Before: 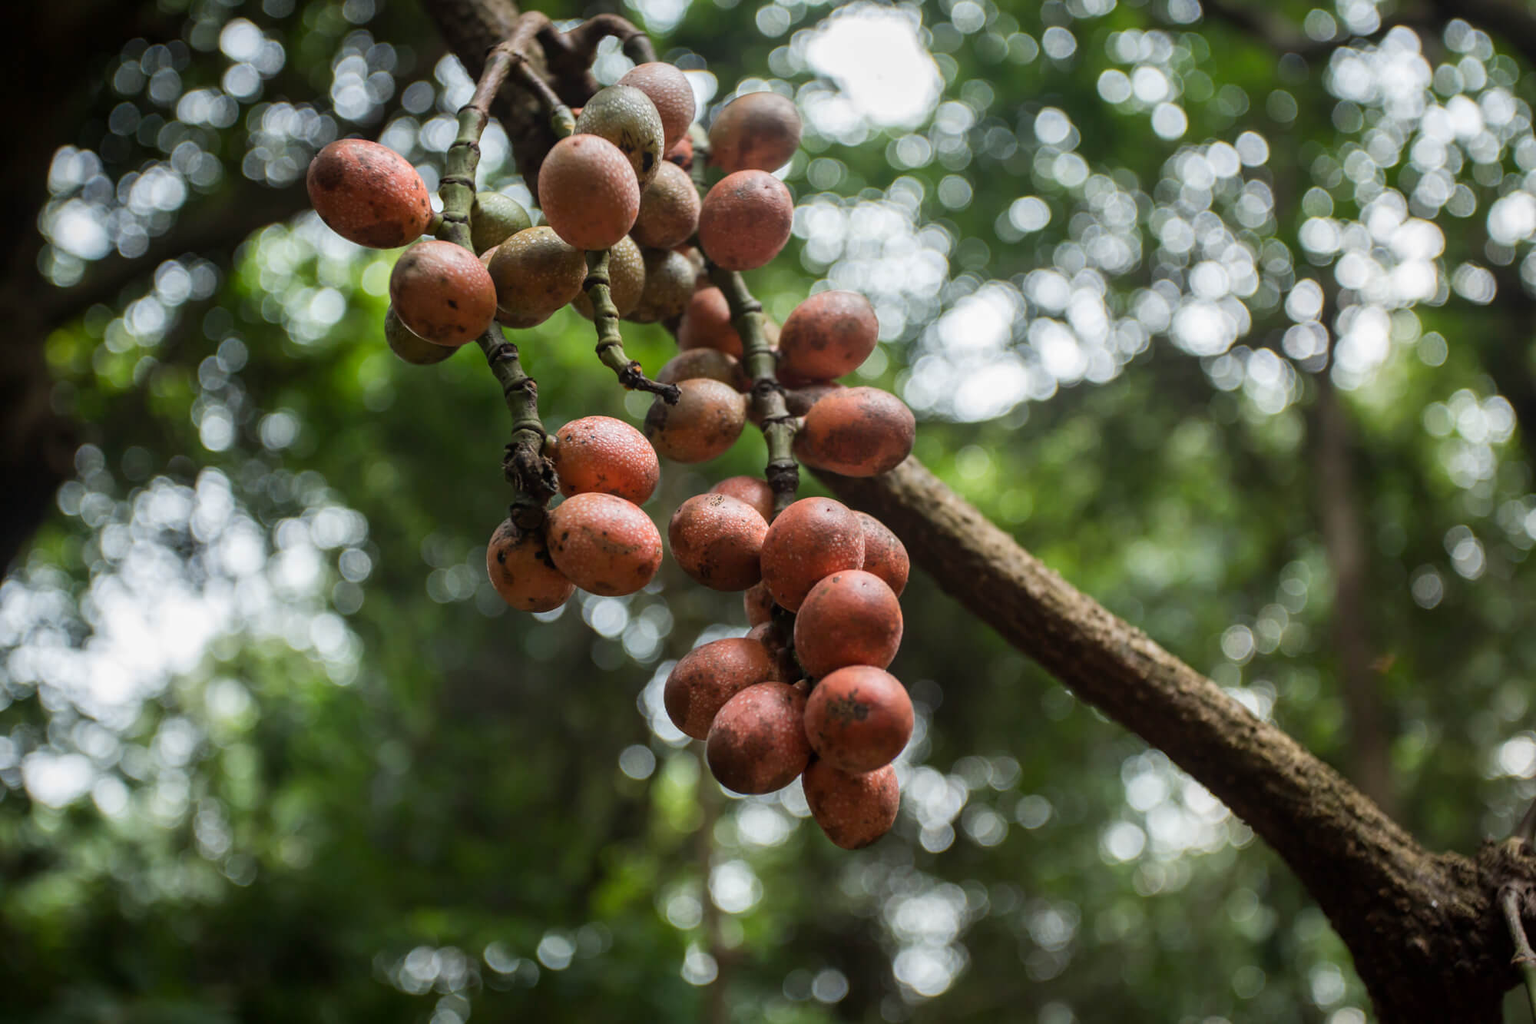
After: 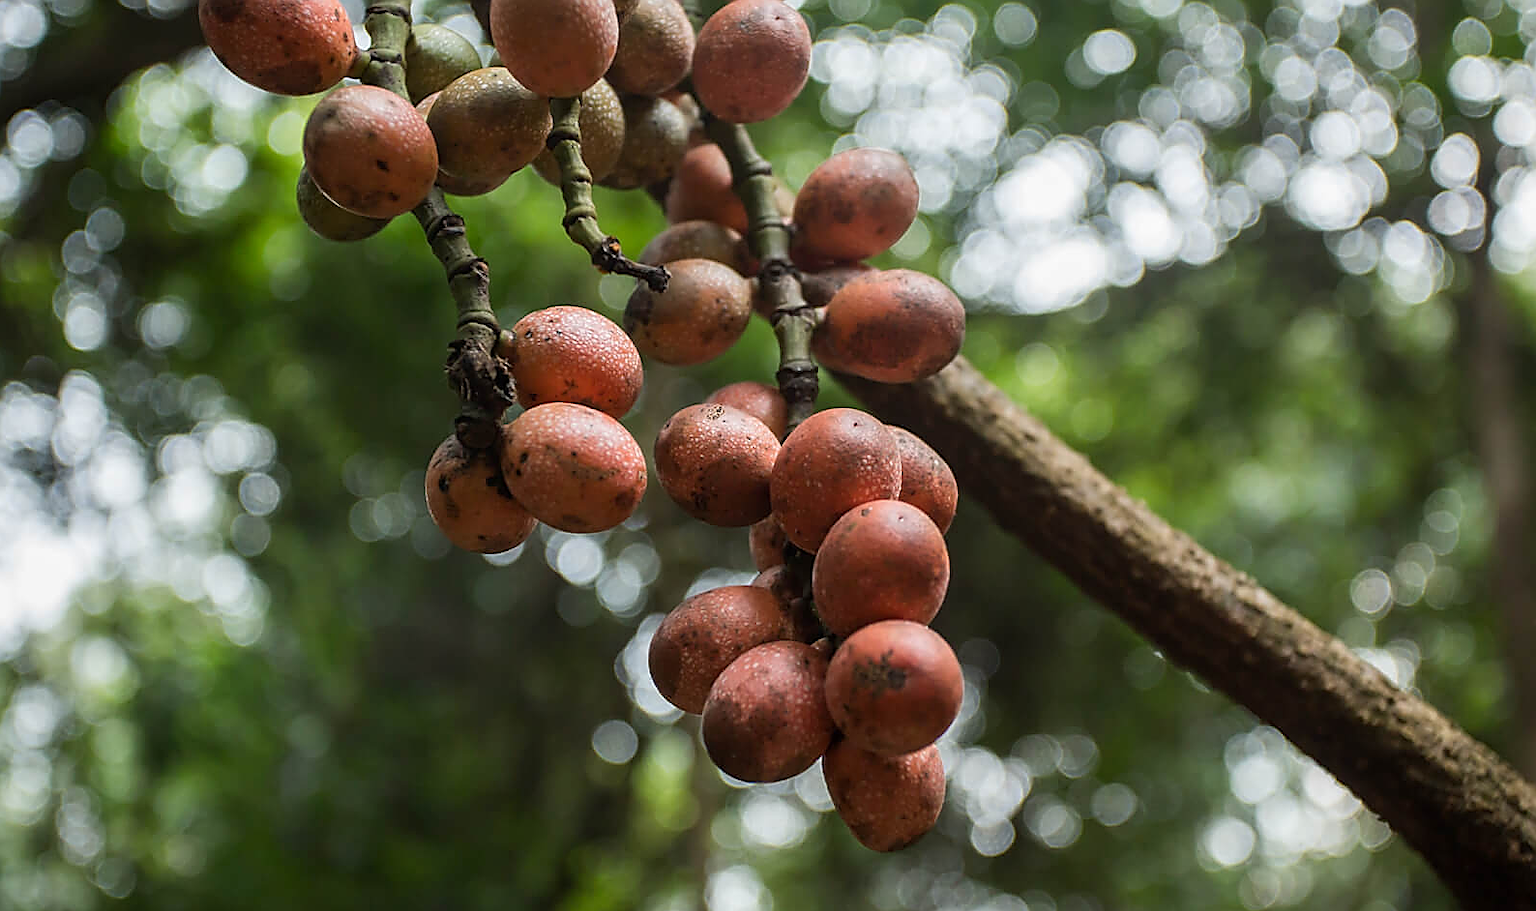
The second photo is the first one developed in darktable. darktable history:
crop: left 9.712%, top 16.928%, right 10.845%, bottom 12.332%
sharpen: radius 1.4, amount 1.25, threshold 0.7
